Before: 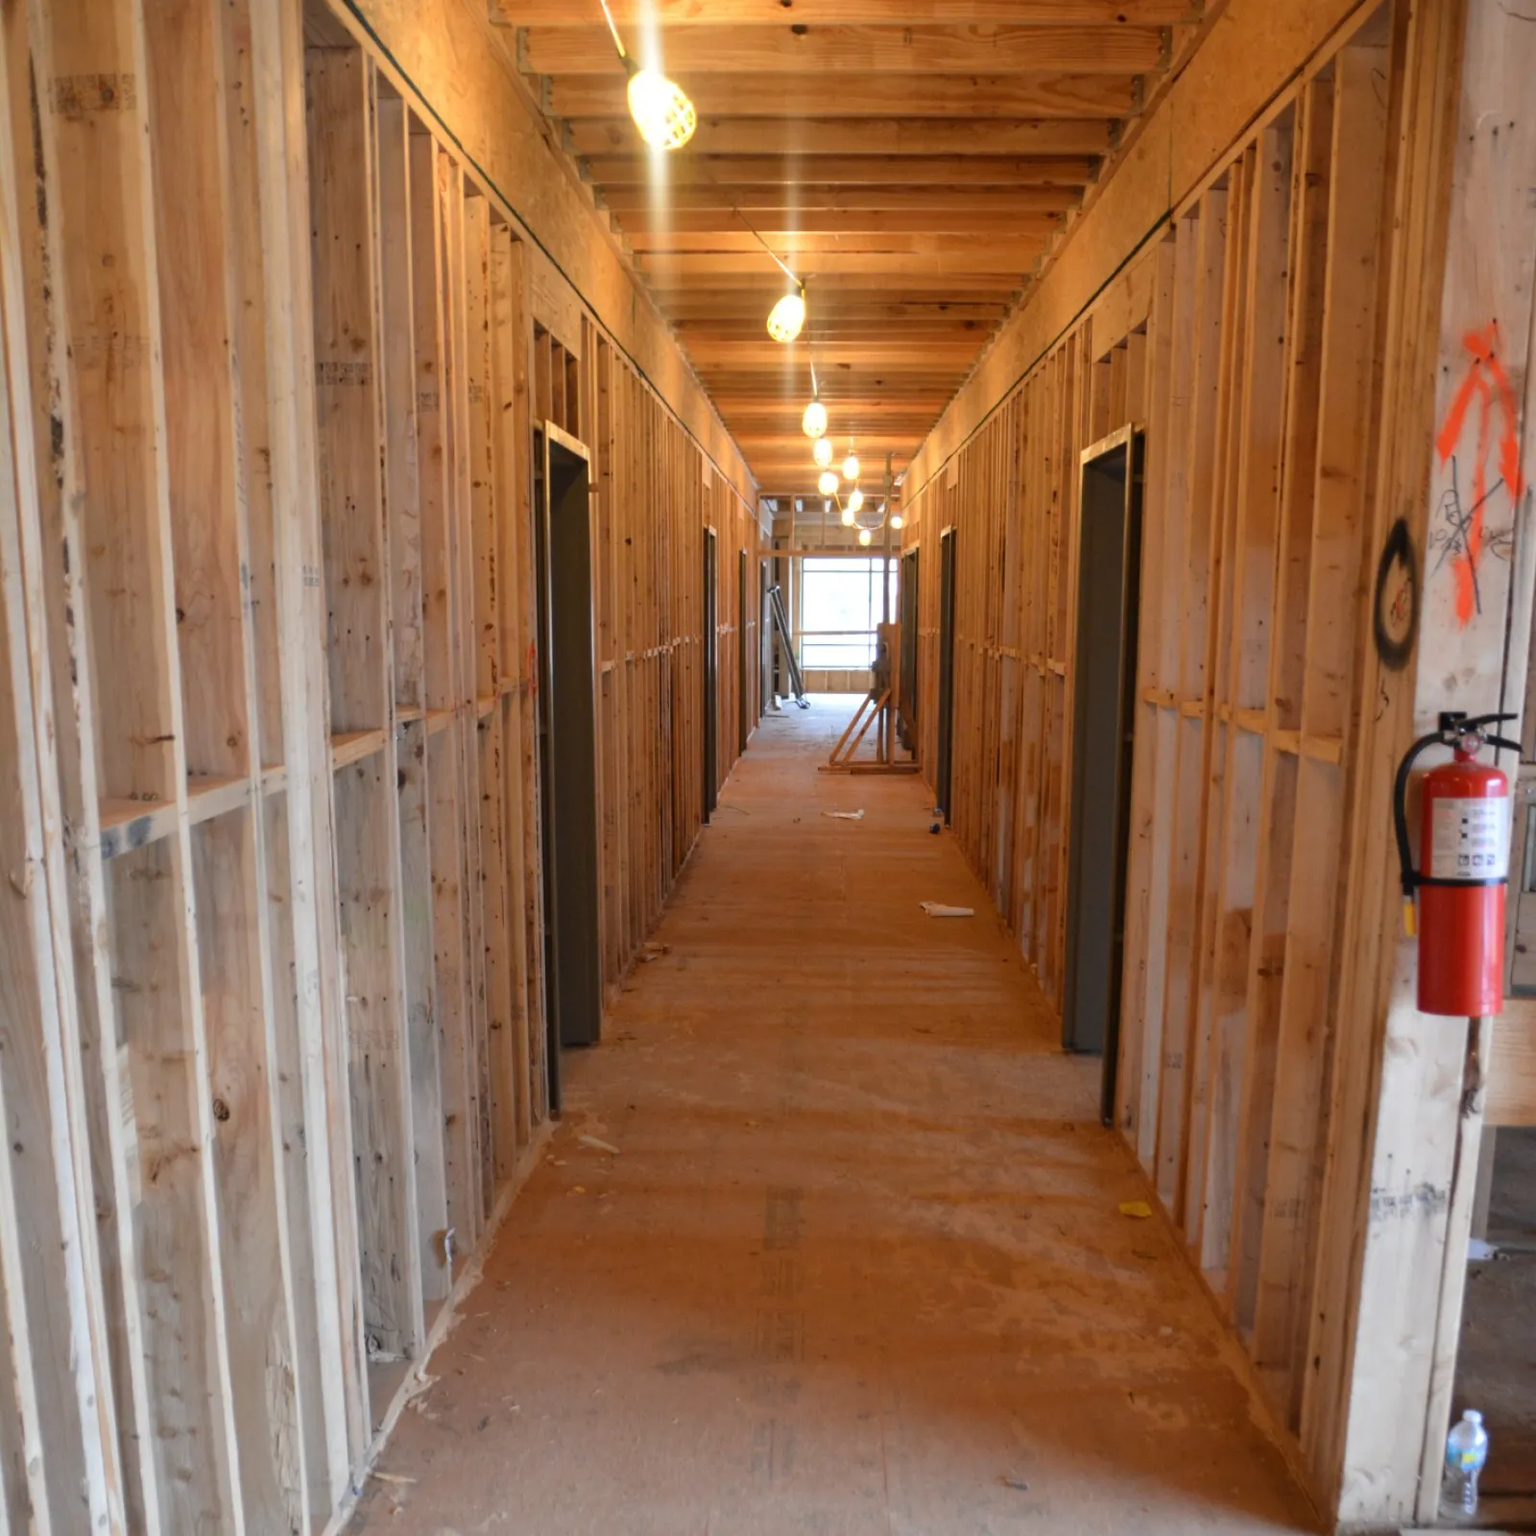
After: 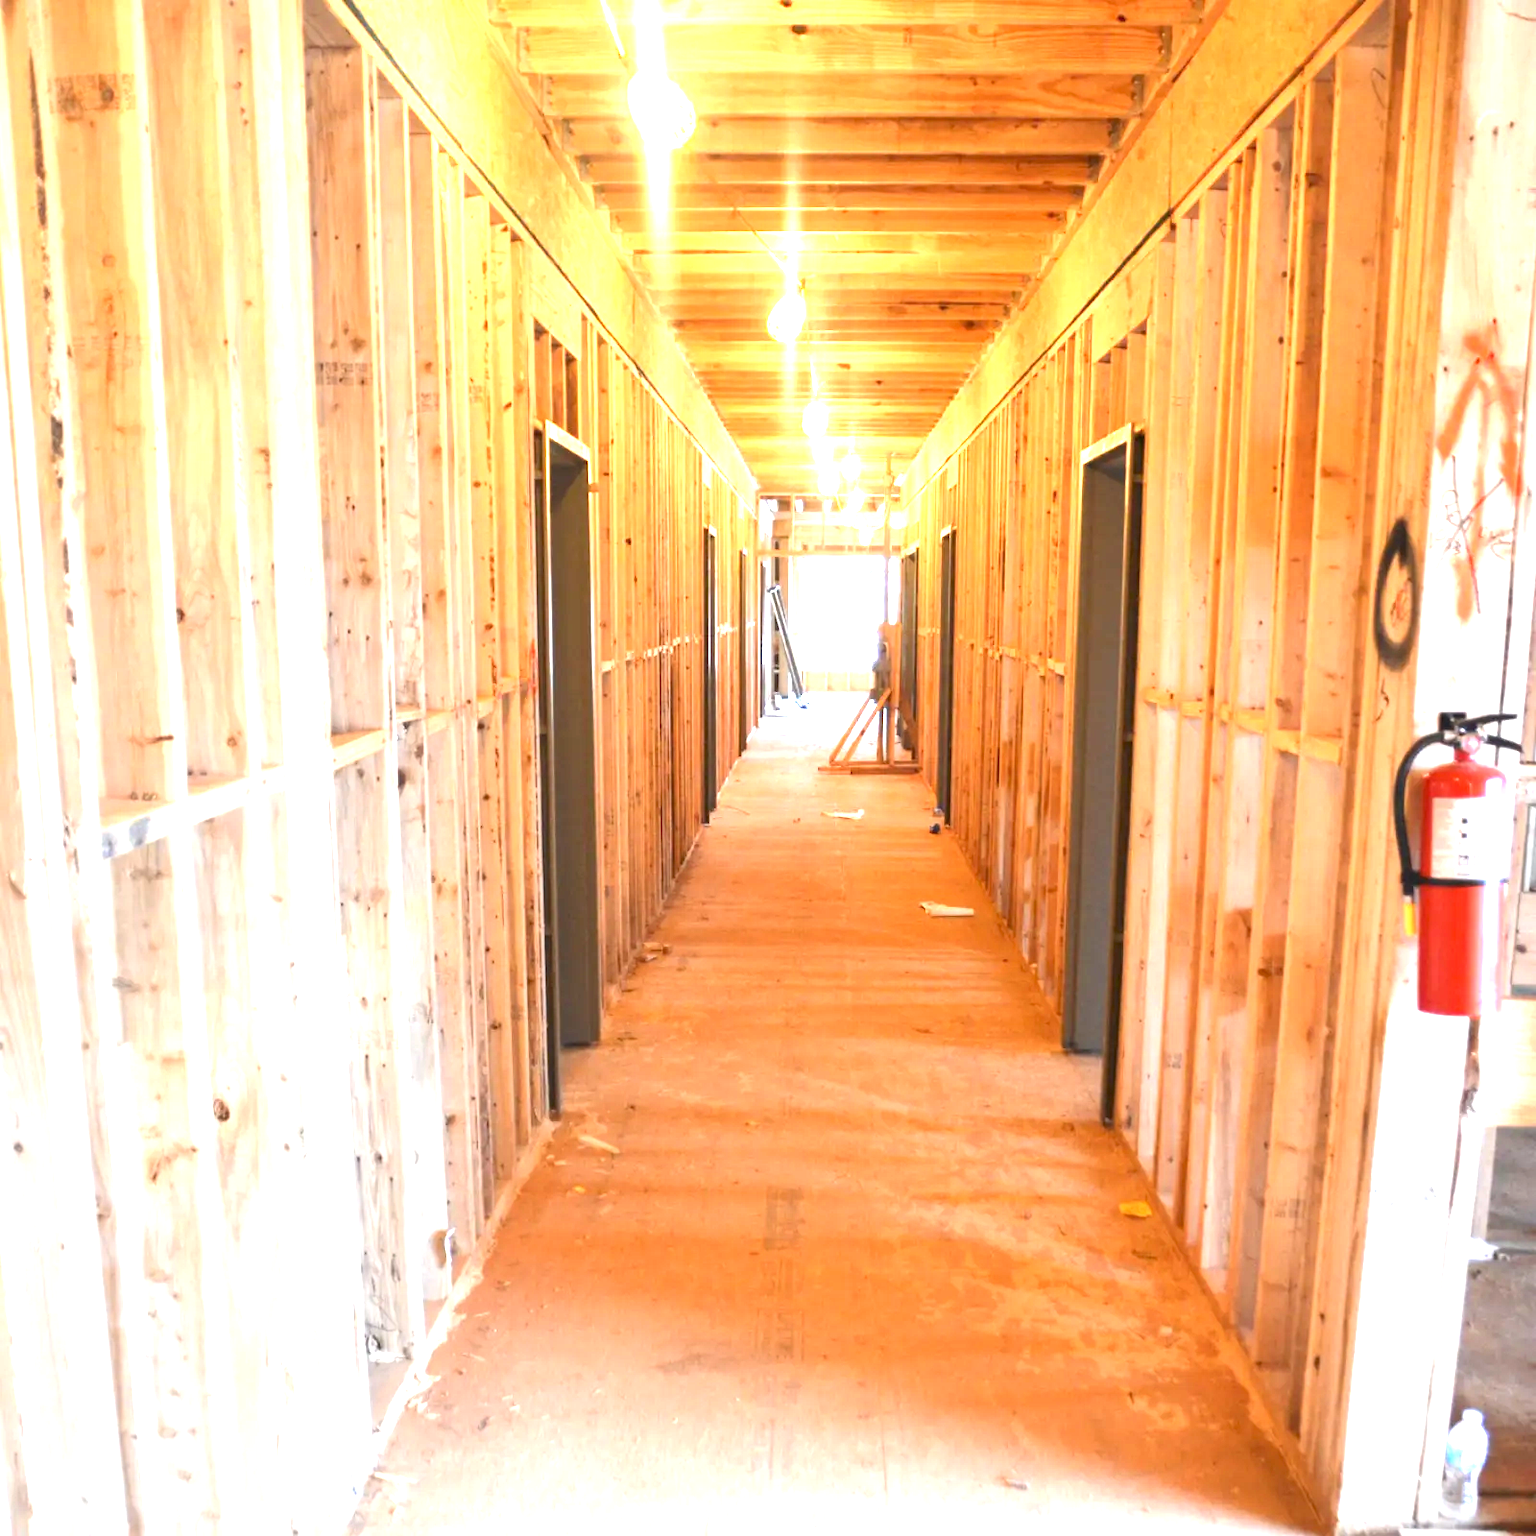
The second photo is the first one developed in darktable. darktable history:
exposure: exposure 2.257 EV, compensate exposure bias true, compensate highlight preservation false
